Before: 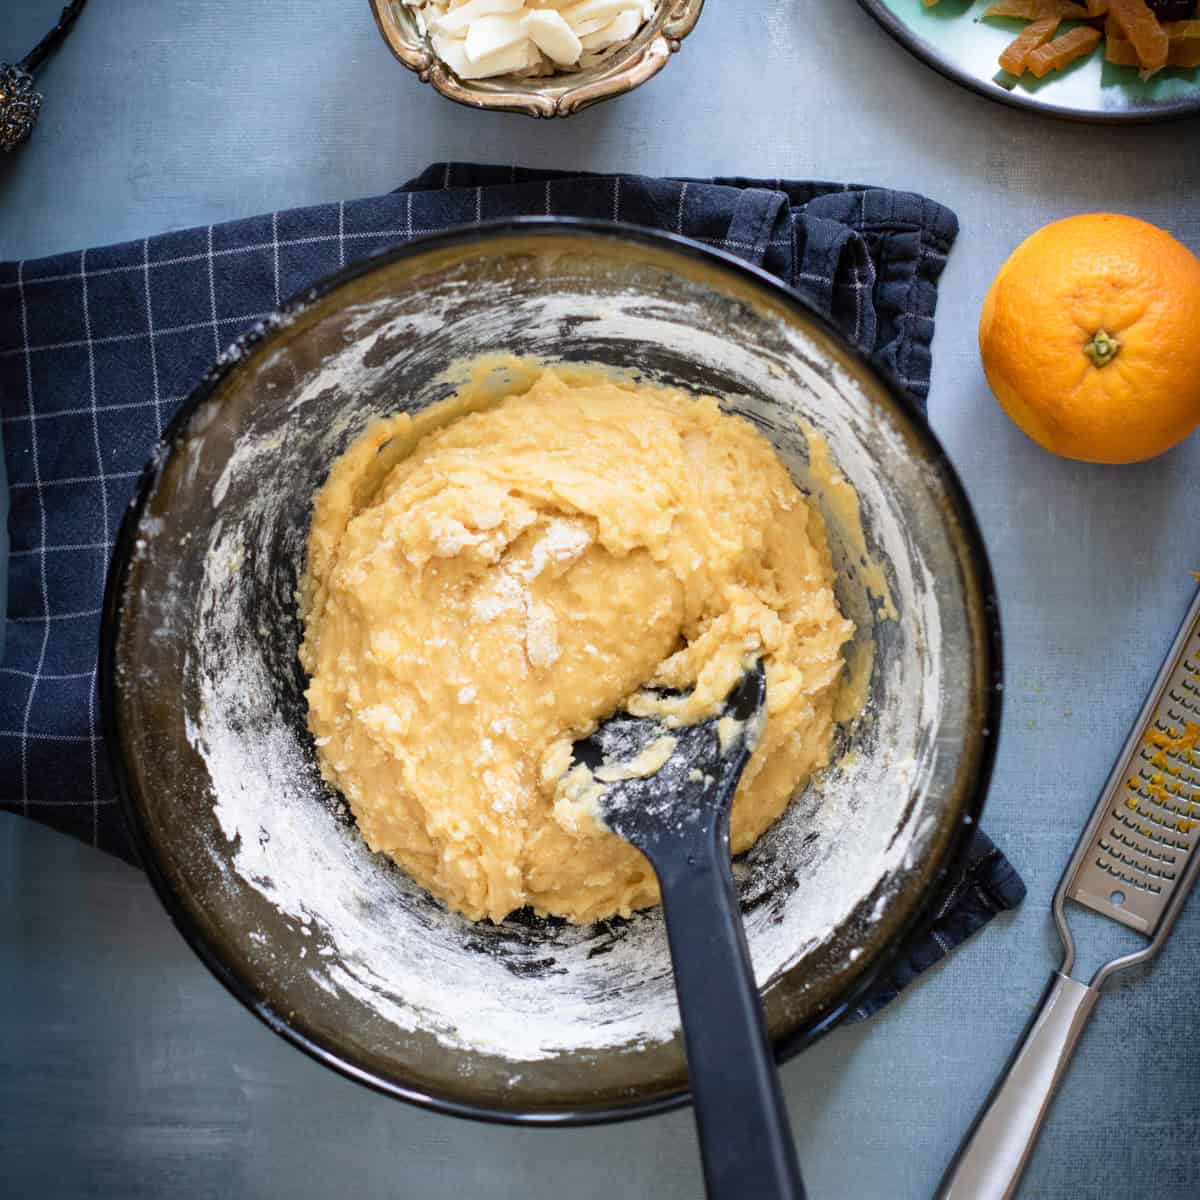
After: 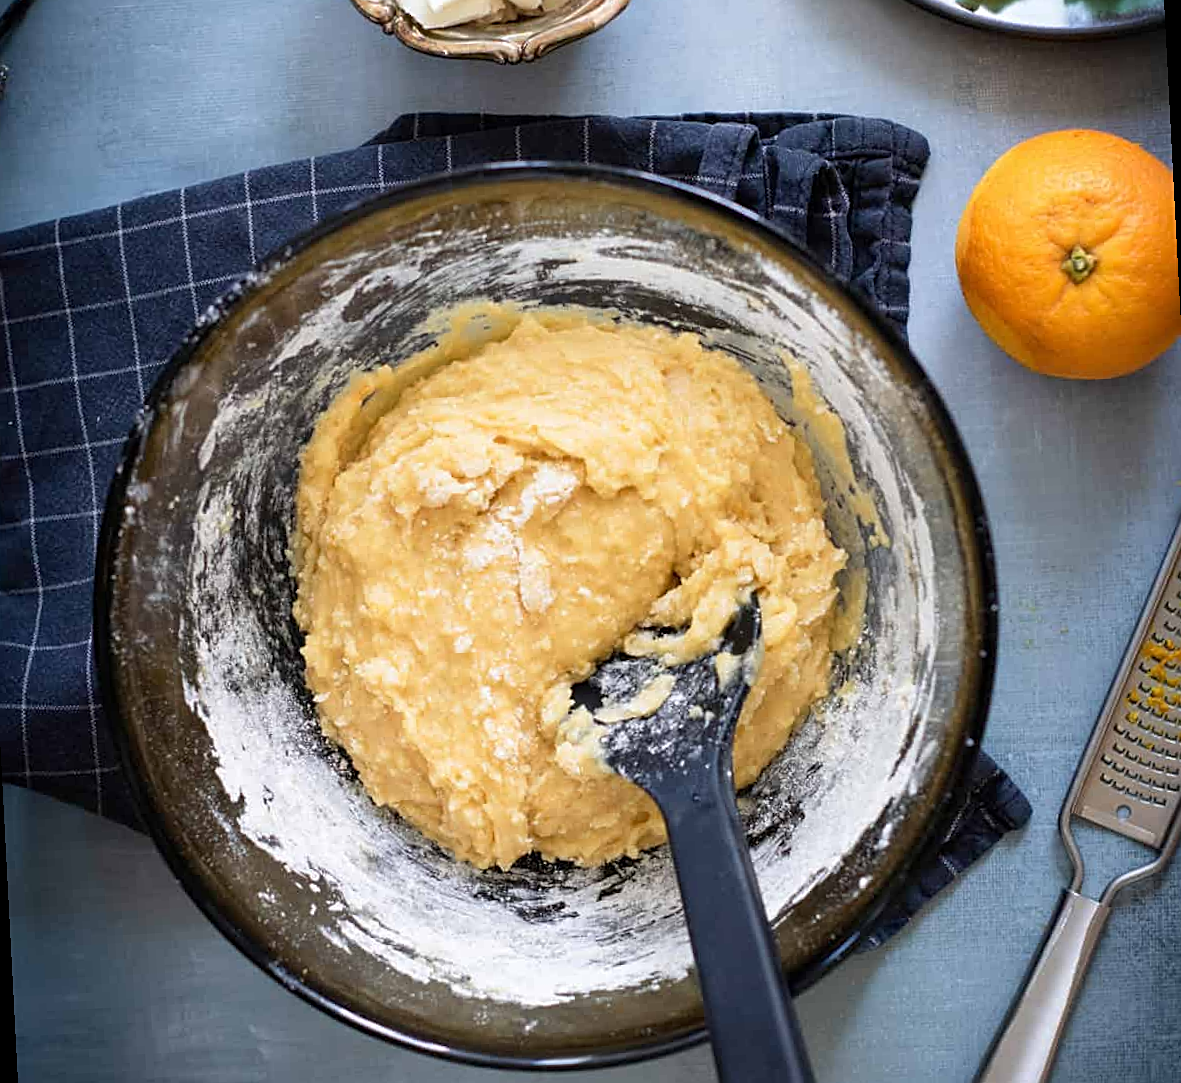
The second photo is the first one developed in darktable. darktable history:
sharpen: on, module defaults
rotate and perspective: rotation -3°, crop left 0.031, crop right 0.968, crop top 0.07, crop bottom 0.93
